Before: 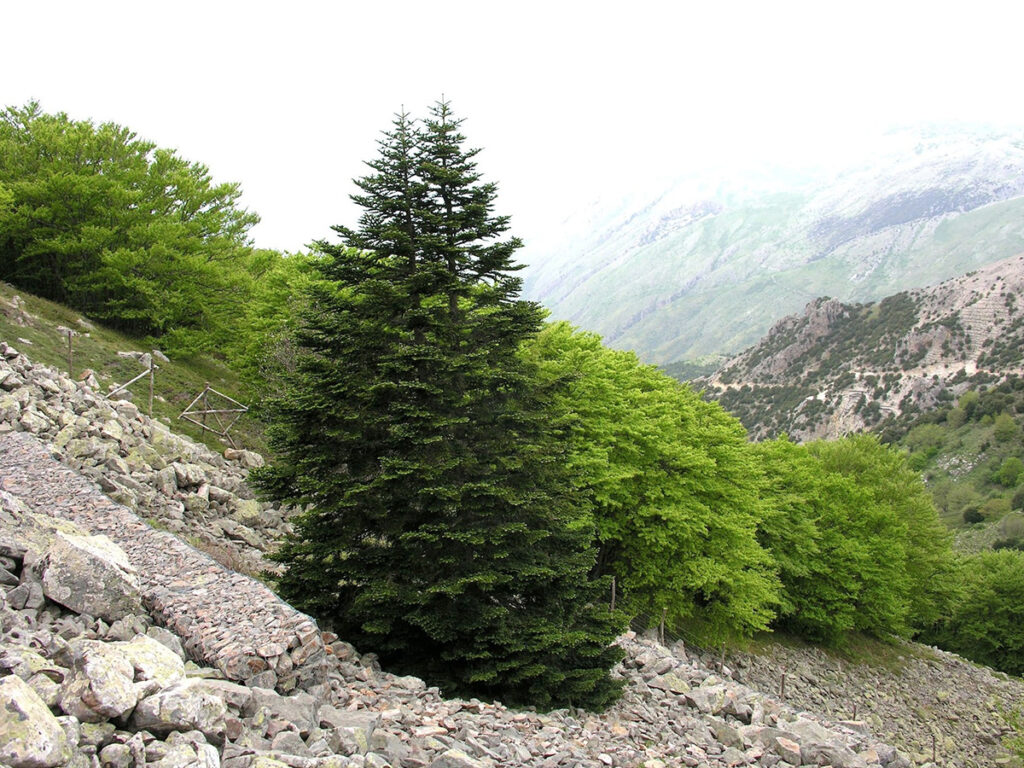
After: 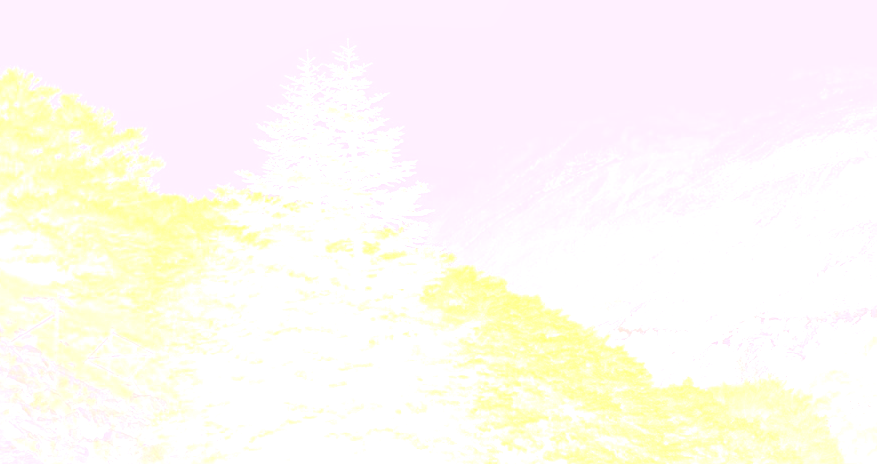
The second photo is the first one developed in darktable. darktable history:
bloom: size 85%, threshold 5%, strength 85%
sharpen: on, module defaults
shadows and highlights: shadows 37.27, highlights -28.18, soften with gaussian
crop and rotate: left 9.345%, top 7.22%, right 4.982%, bottom 32.331%
white balance: red 1.188, blue 1.11
